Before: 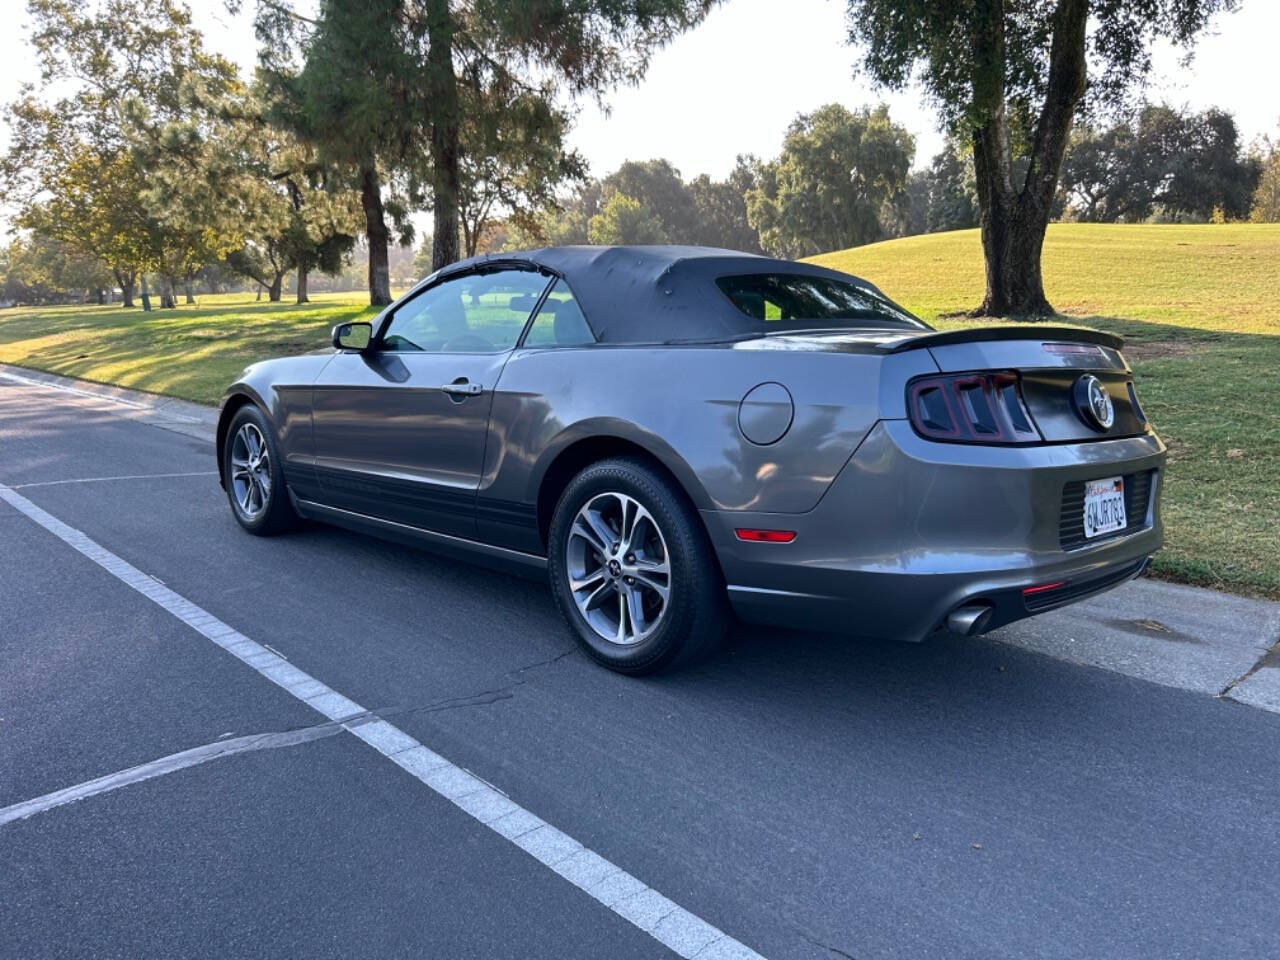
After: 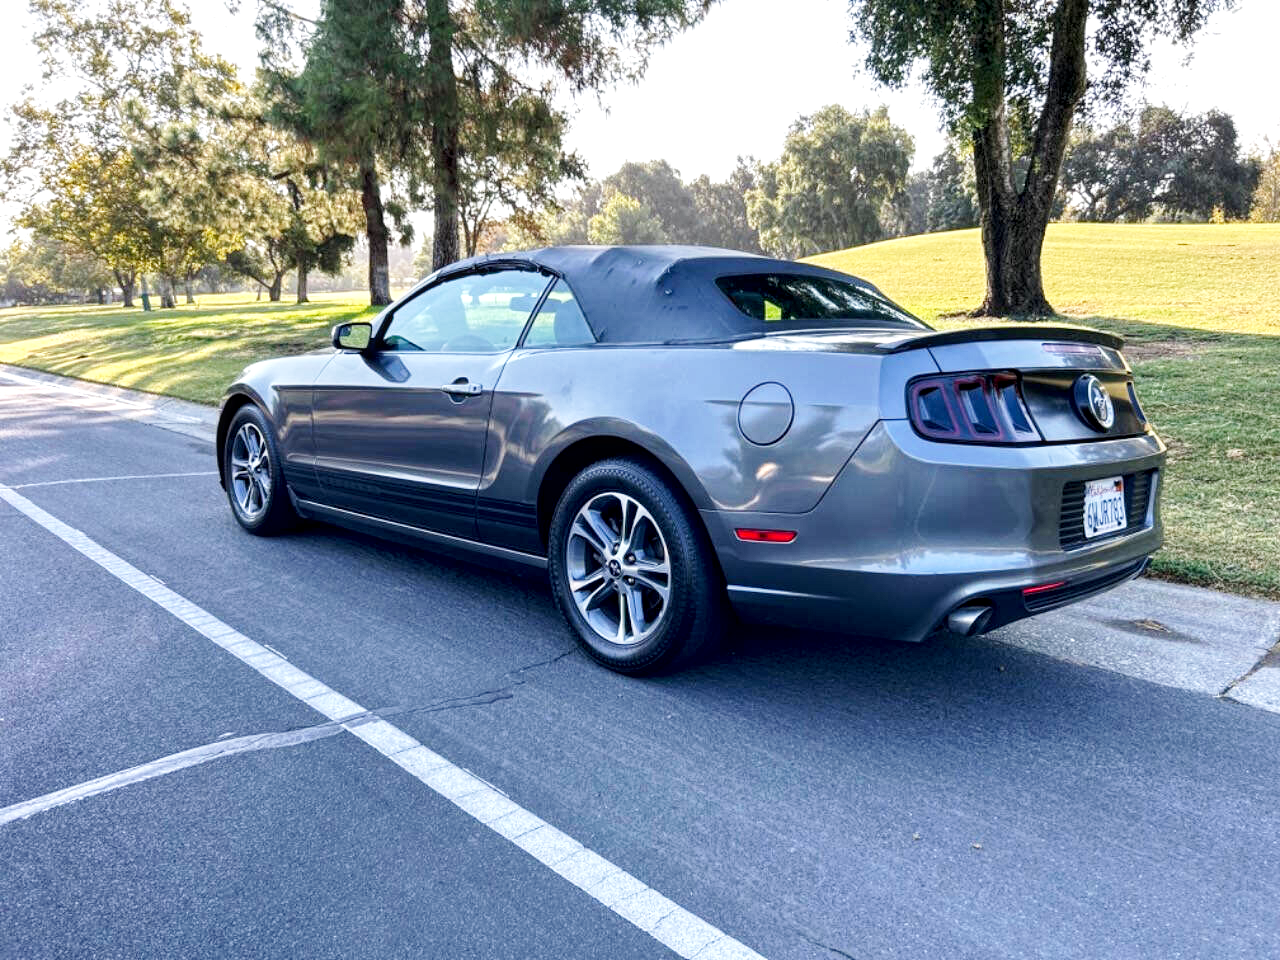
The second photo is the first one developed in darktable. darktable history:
local contrast: highlights 93%, shadows 88%, detail 160%, midtone range 0.2
base curve: curves: ch0 [(0, 0) (0.005, 0.002) (0.15, 0.3) (0.4, 0.7) (0.75, 0.95) (1, 1)], preserve colors none
